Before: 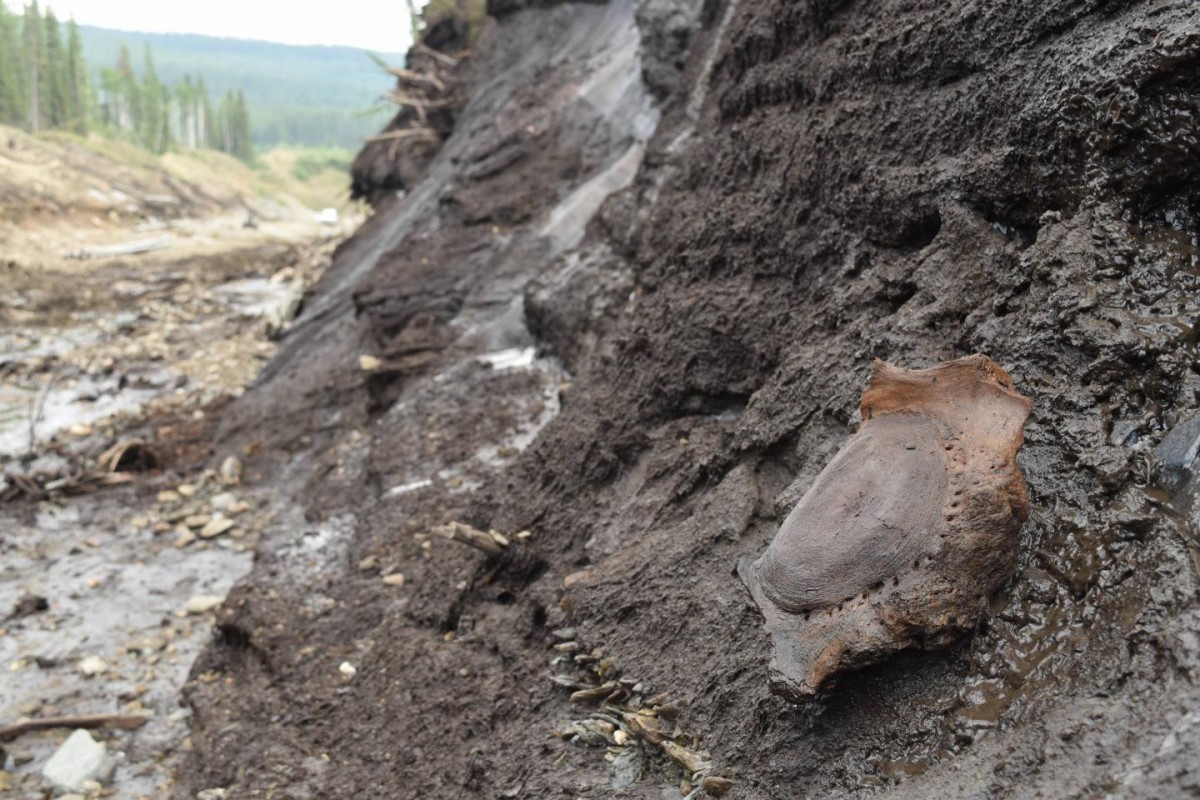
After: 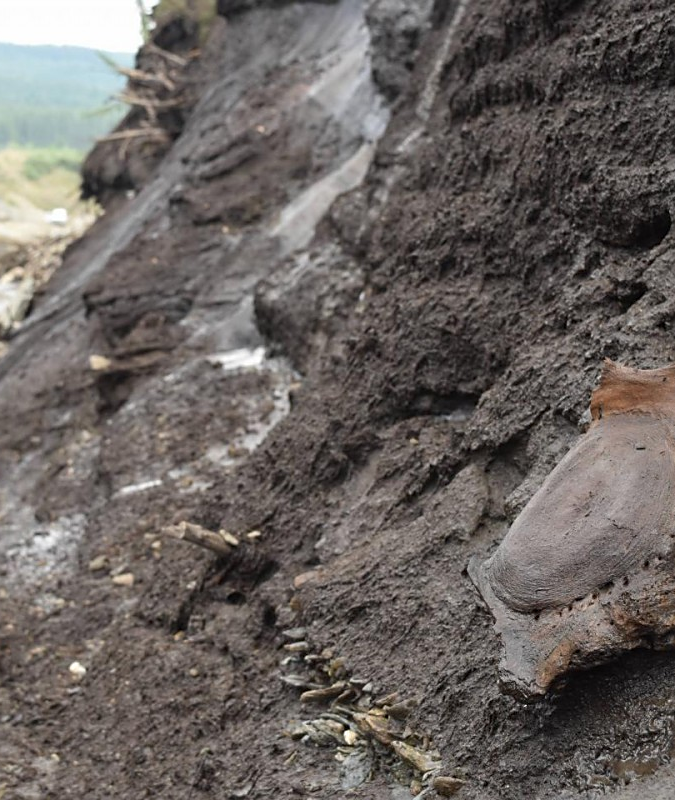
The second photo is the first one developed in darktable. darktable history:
crop and rotate: left 22.516%, right 21.234%
sharpen: radius 1.864, amount 0.398, threshold 1.271
